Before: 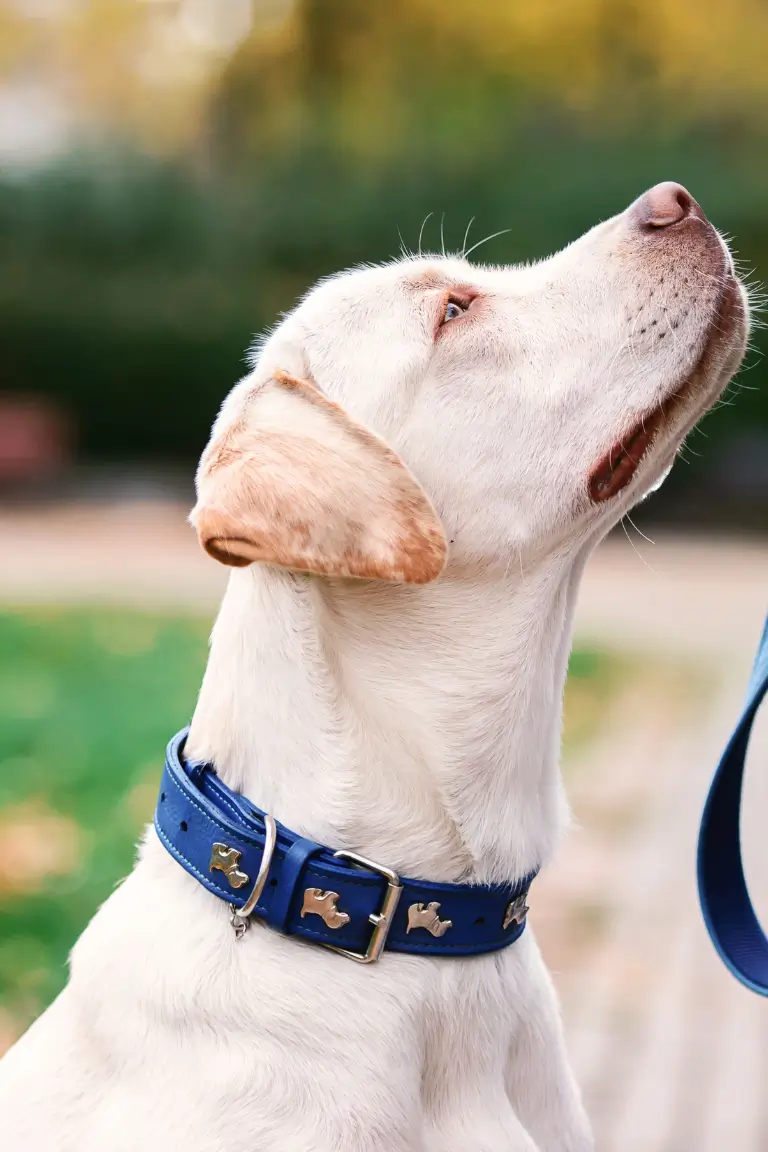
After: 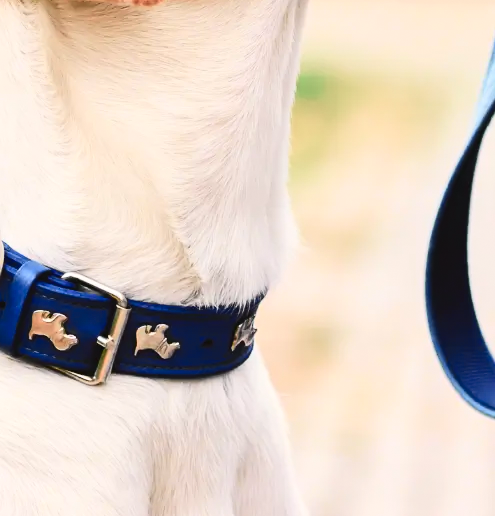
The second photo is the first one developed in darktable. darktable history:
grain: coarseness 0.81 ISO, strength 1.34%, mid-tones bias 0%
crop and rotate: left 35.509%, top 50.238%, bottom 4.934%
tone curve: curves: ch0 [(0, 0.026) (0.184, 0.172) (0.391, 0.468) (0.446, 0.56) (0.605, 0.758) (0.831, 0.931) (0.992, 1)]; ch1 [(0, 0) (0.437, 0.447) (0.501, 0.502) (0.538, 0.539) (0.574, 0.589) (0.617, 0.64) (0.699, 0.749) (0.859, 0.919) (1, 1)]; ch2 [(0, 0) (0.33, 0.301) (0.421, 0.443) (0.447, 0.482) (0.499, 0.509) (0.538, 0.564) (0.585, 0.615) (0.664, 0.664) (1, 1)], color space Lab, independent channels, preserve colors none
